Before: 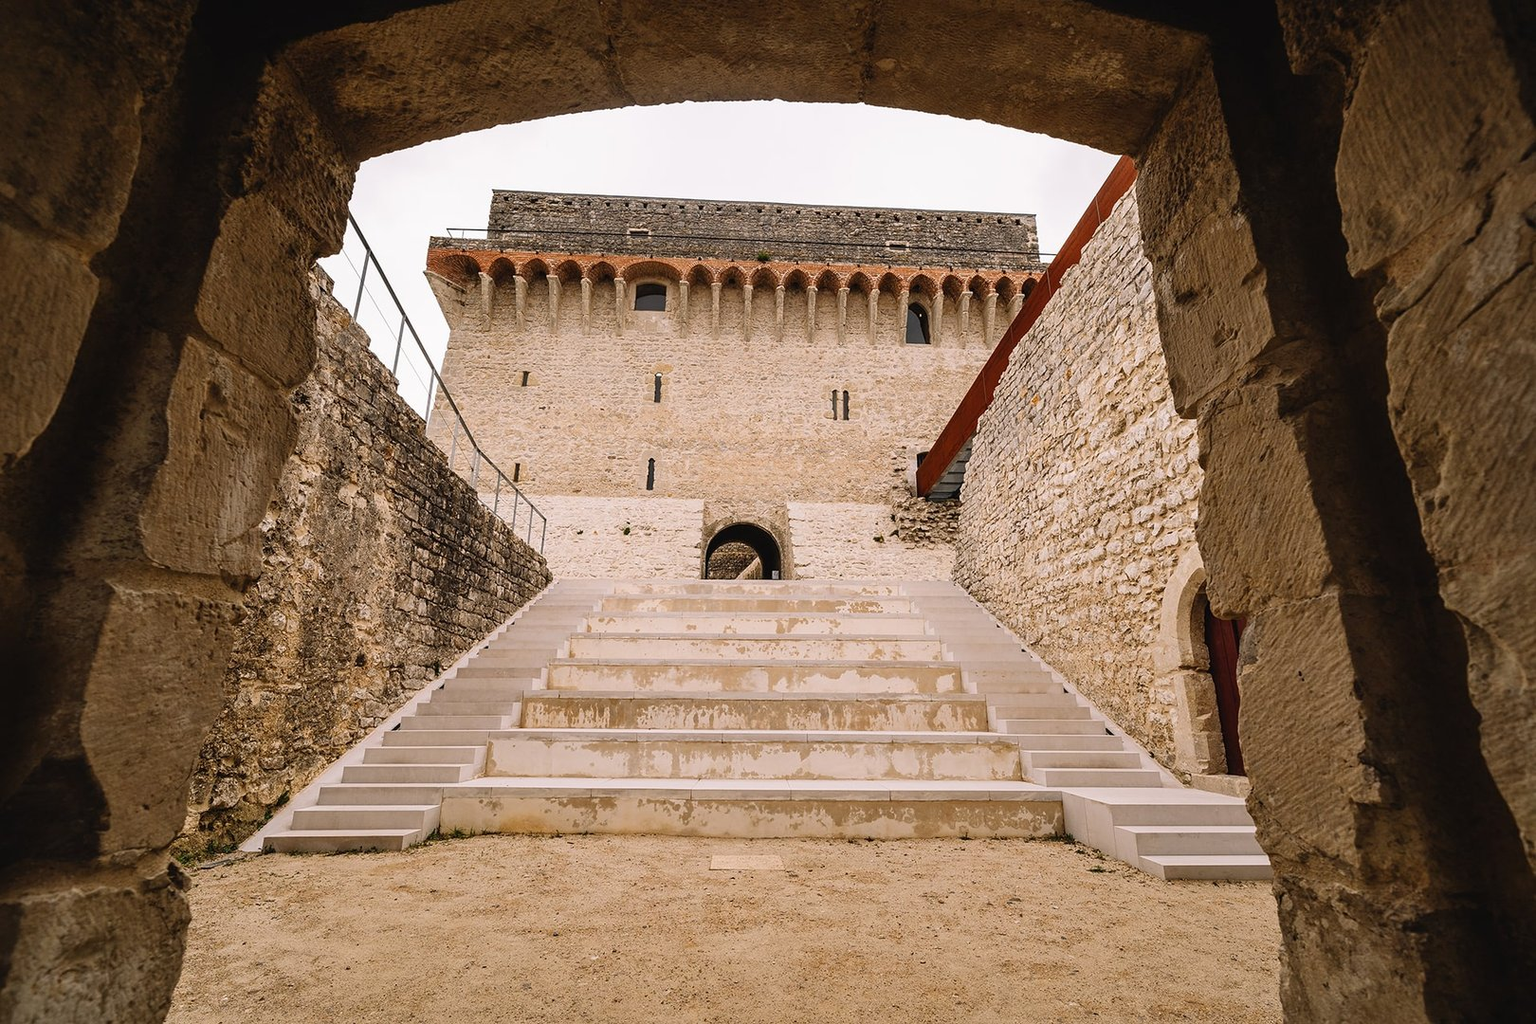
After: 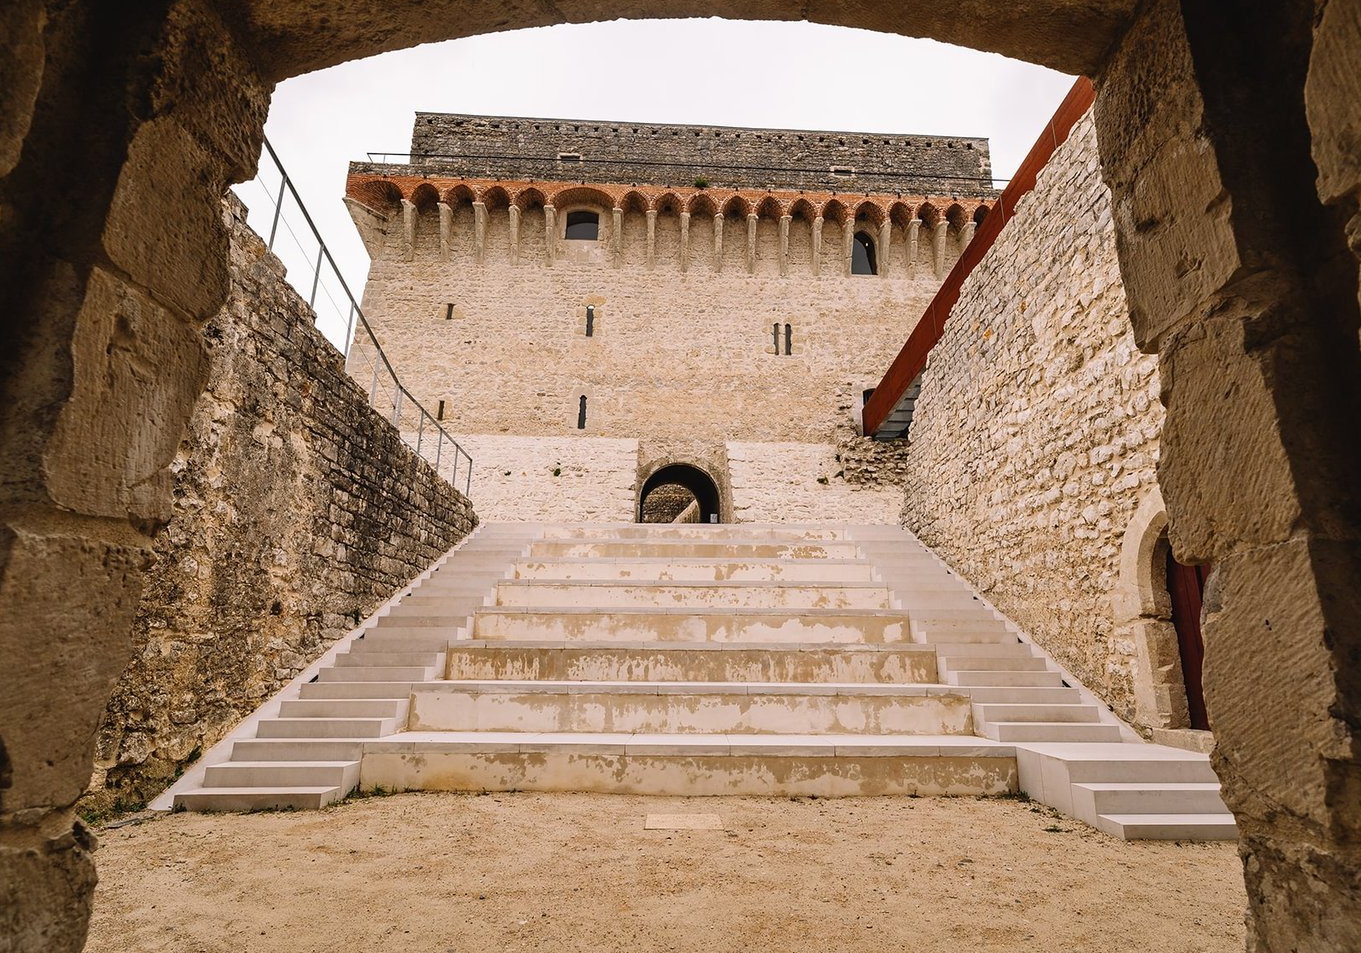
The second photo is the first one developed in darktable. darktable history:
crop: left 6.446%, top 8.188%, right 9.538%, bottom 3.548%
white balance: emerald 1
